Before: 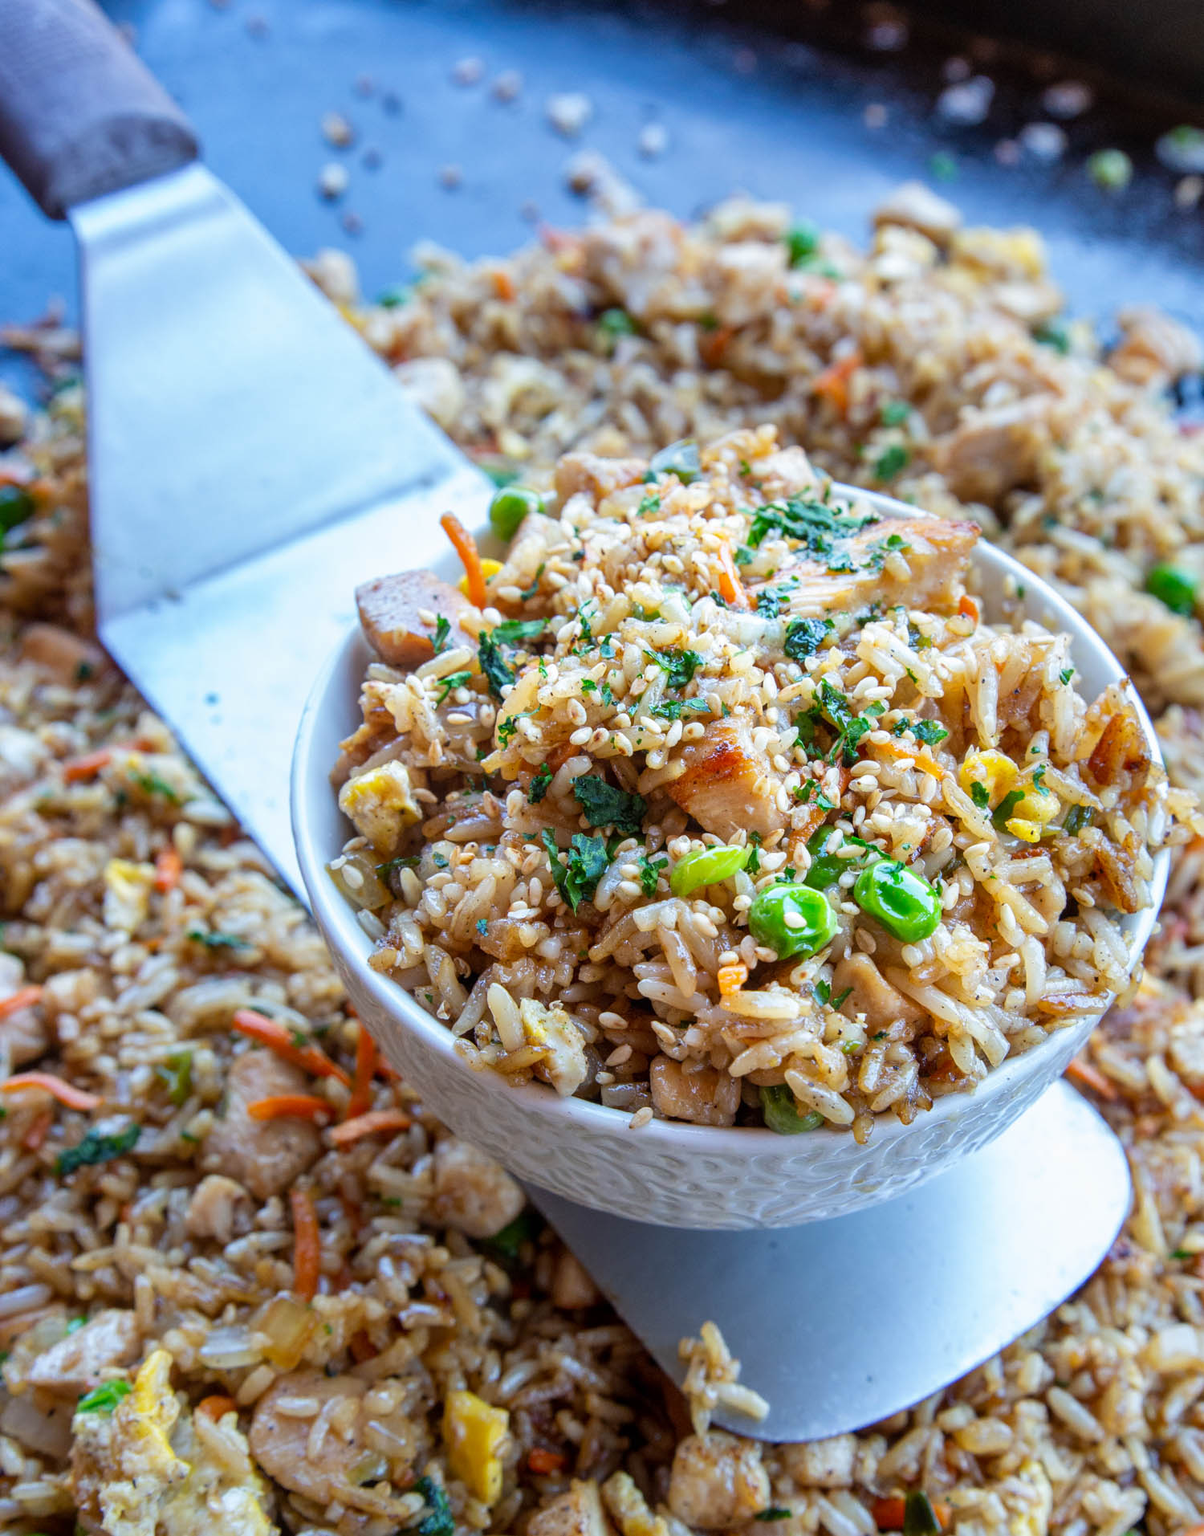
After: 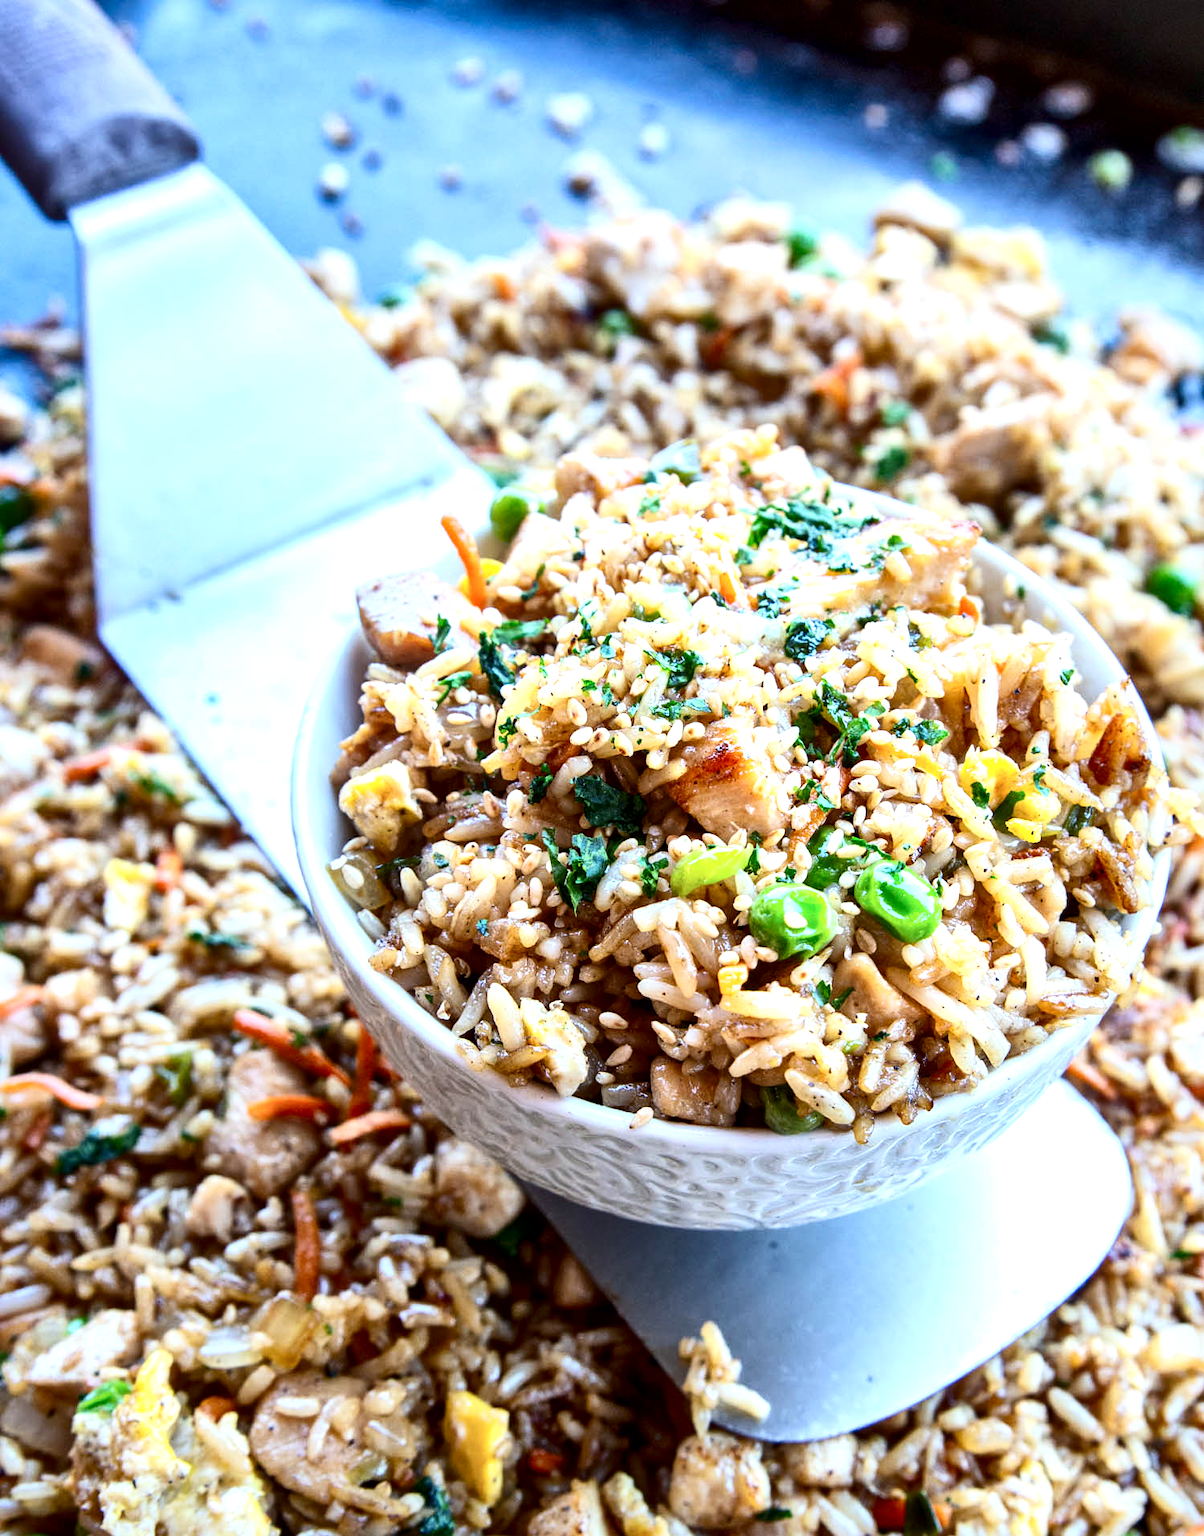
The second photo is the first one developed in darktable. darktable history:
contrast brightness saturation: contrast 0.273
exposure: black level correction 0, exposure 0.499 EV, compensate exposure bias true, compensate highlight preservation false
local contrast: mode bilateral grid, contrast 26, coarseness 60, detail 151%, midtone range 0.2
